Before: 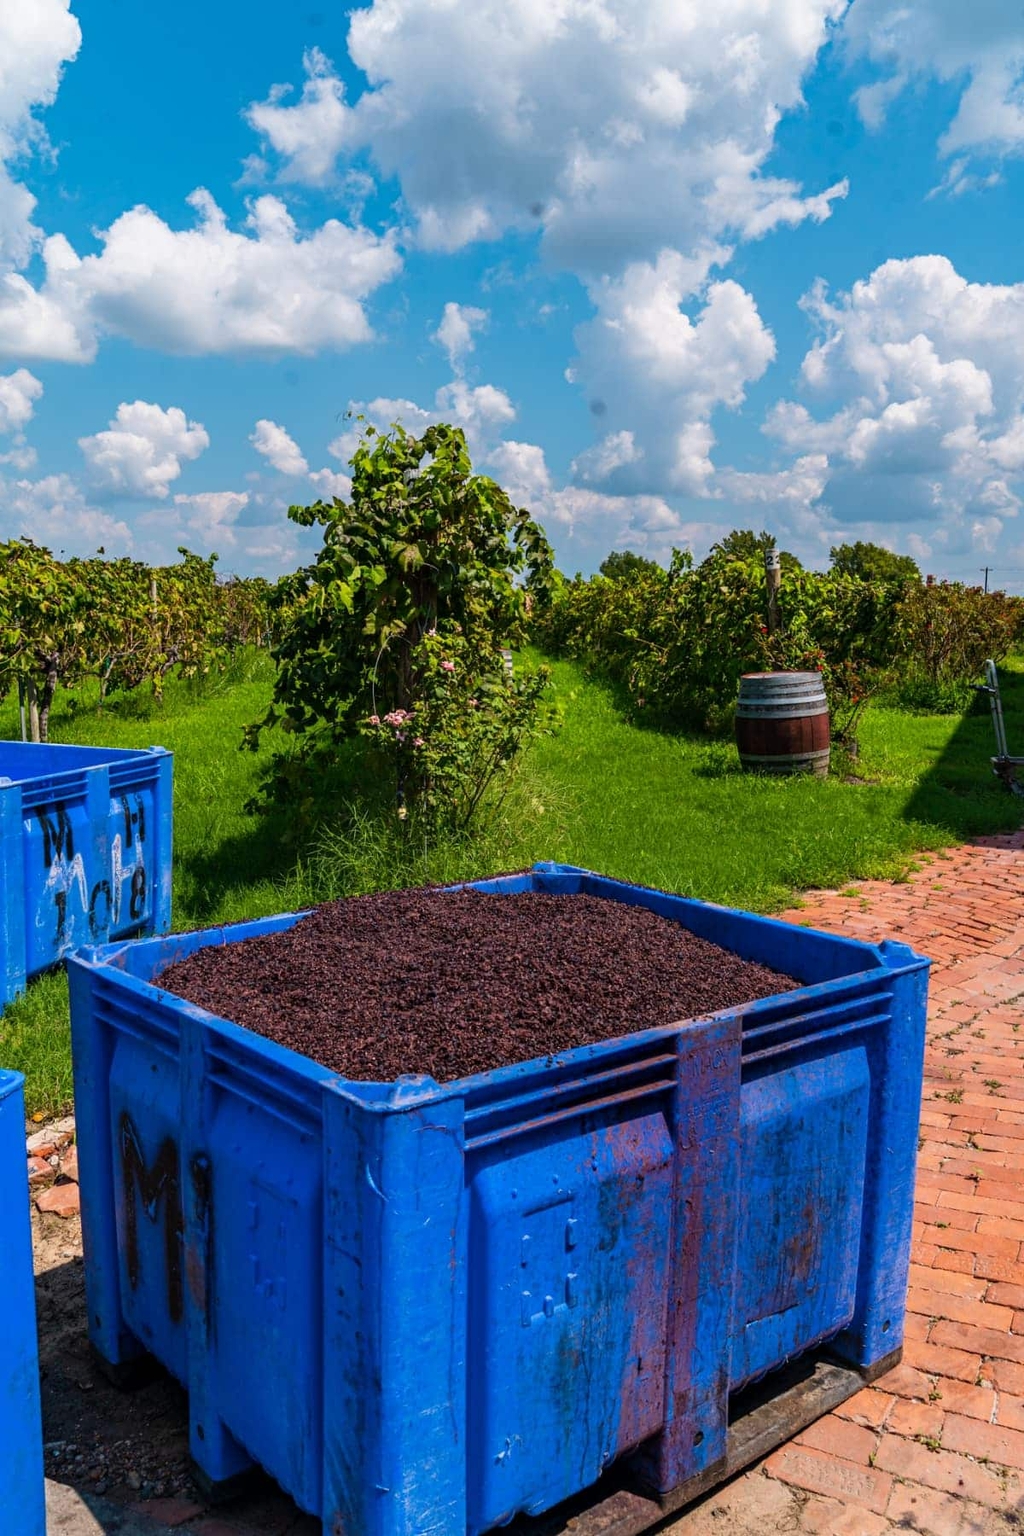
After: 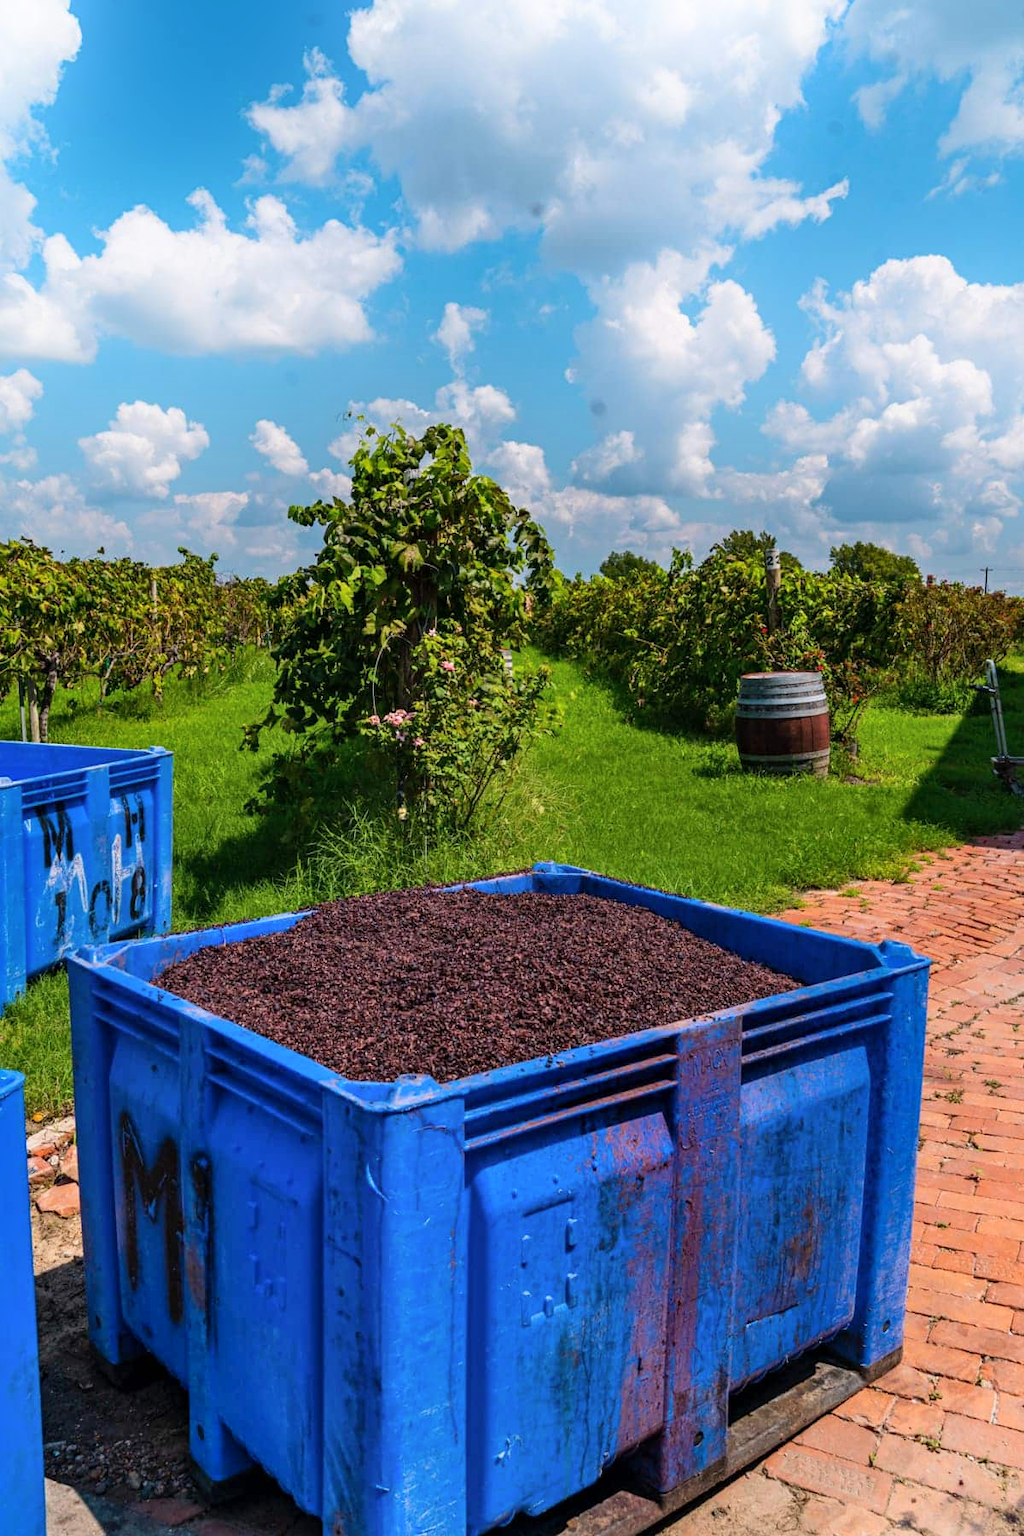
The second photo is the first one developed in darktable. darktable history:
shadows and highlights: highlights 69.33, soften with gaussian
